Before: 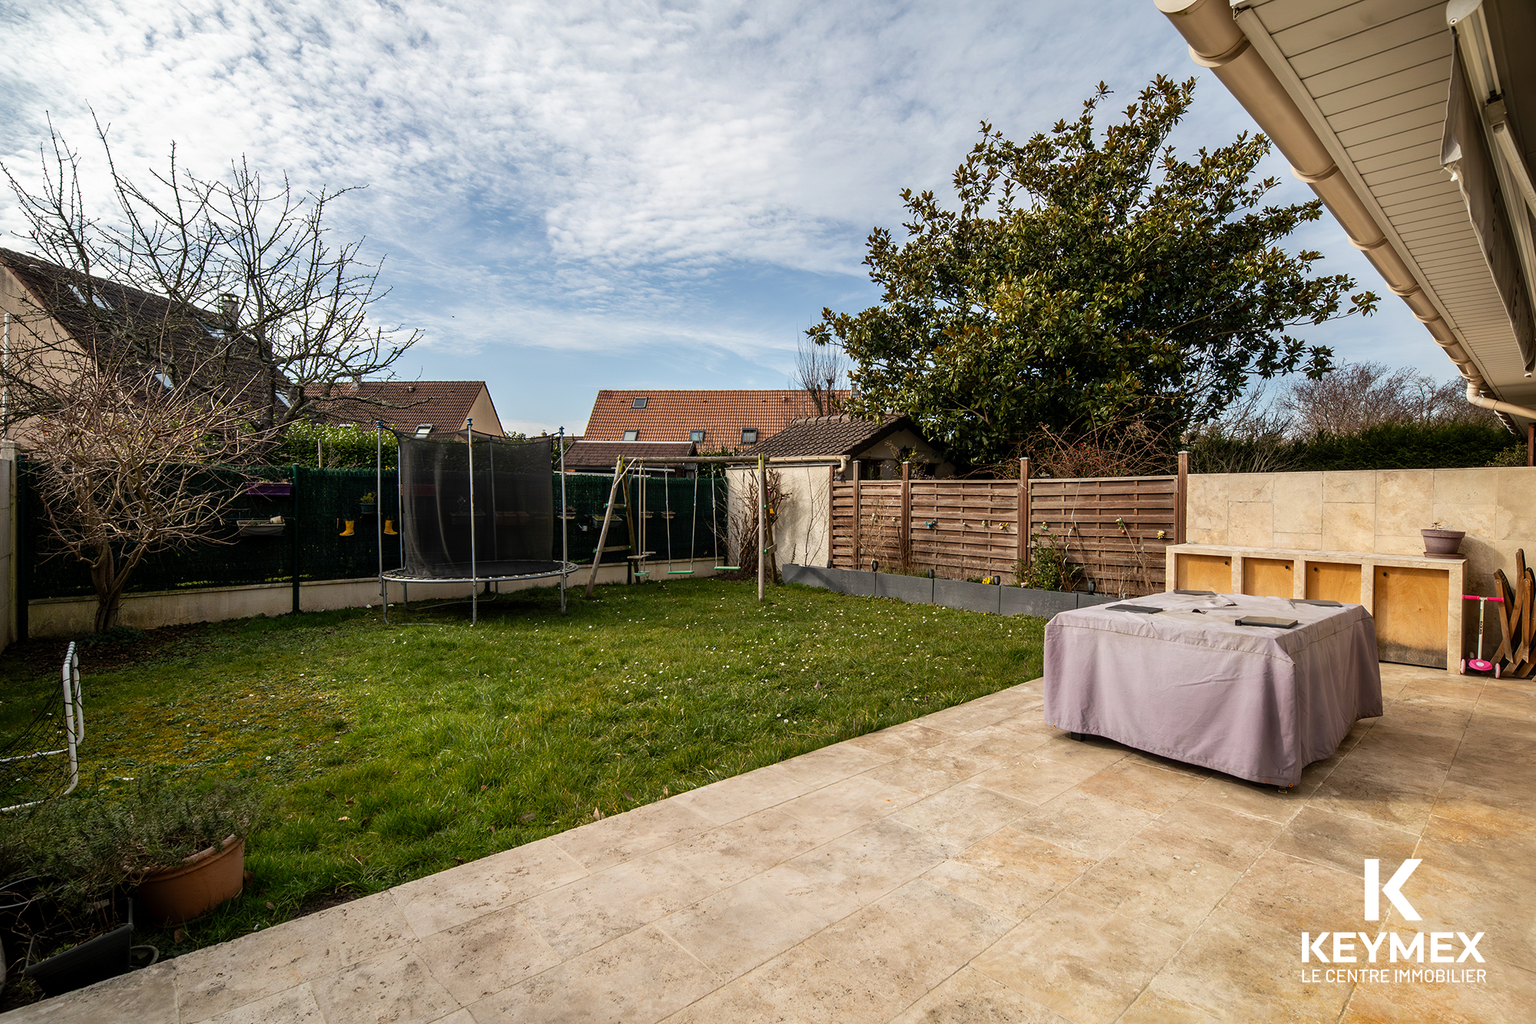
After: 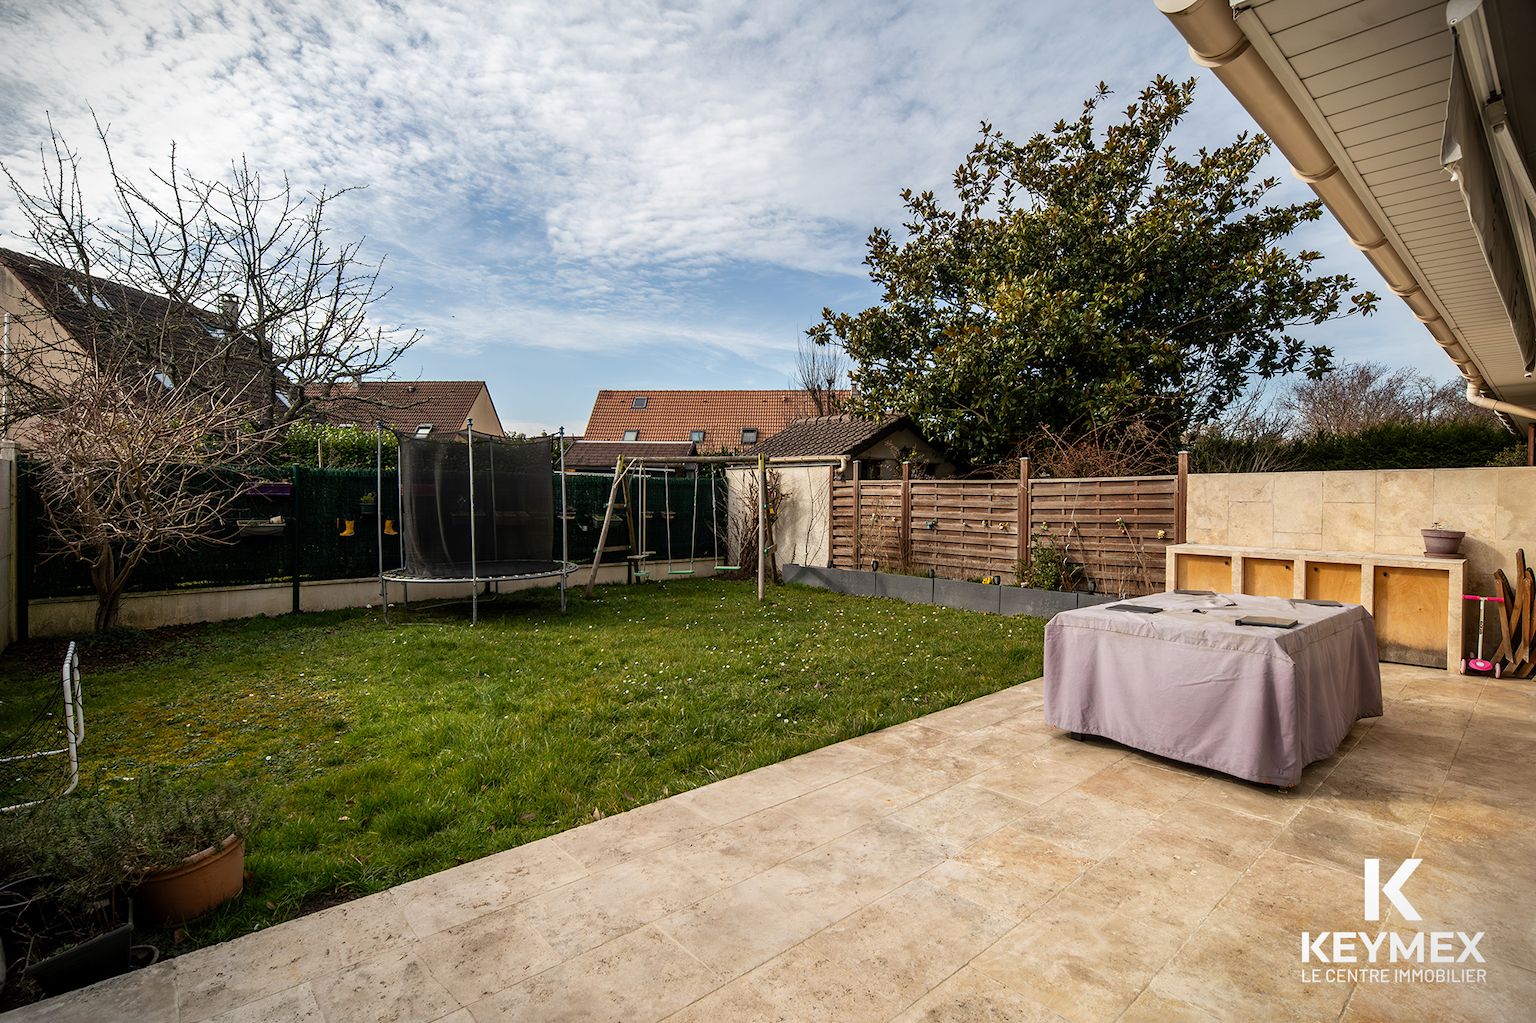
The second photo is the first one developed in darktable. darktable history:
vignetting: fall-off start 100.74%, width/height ratio 1.304
